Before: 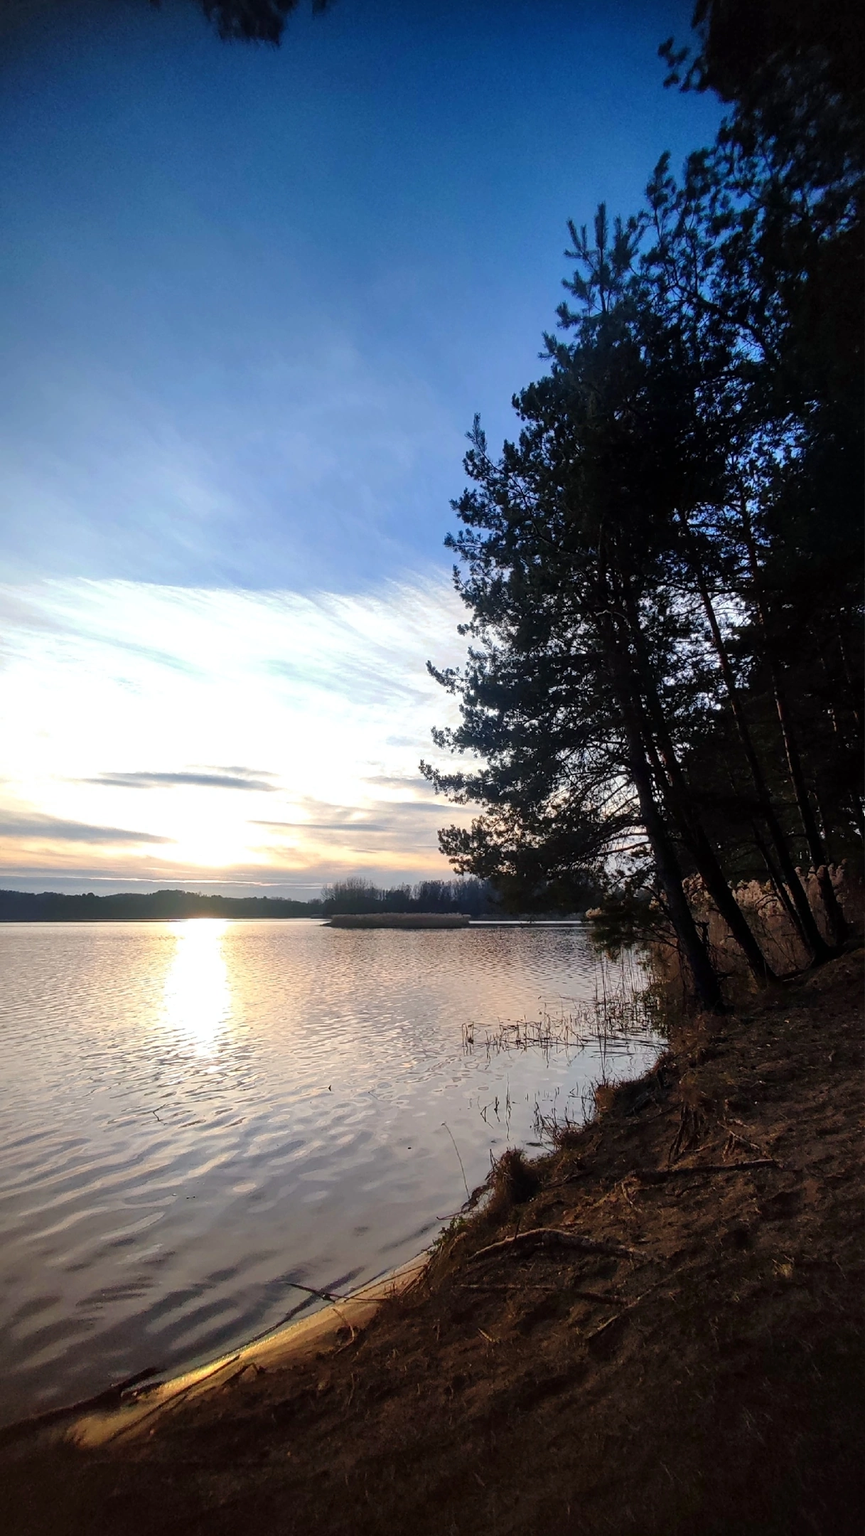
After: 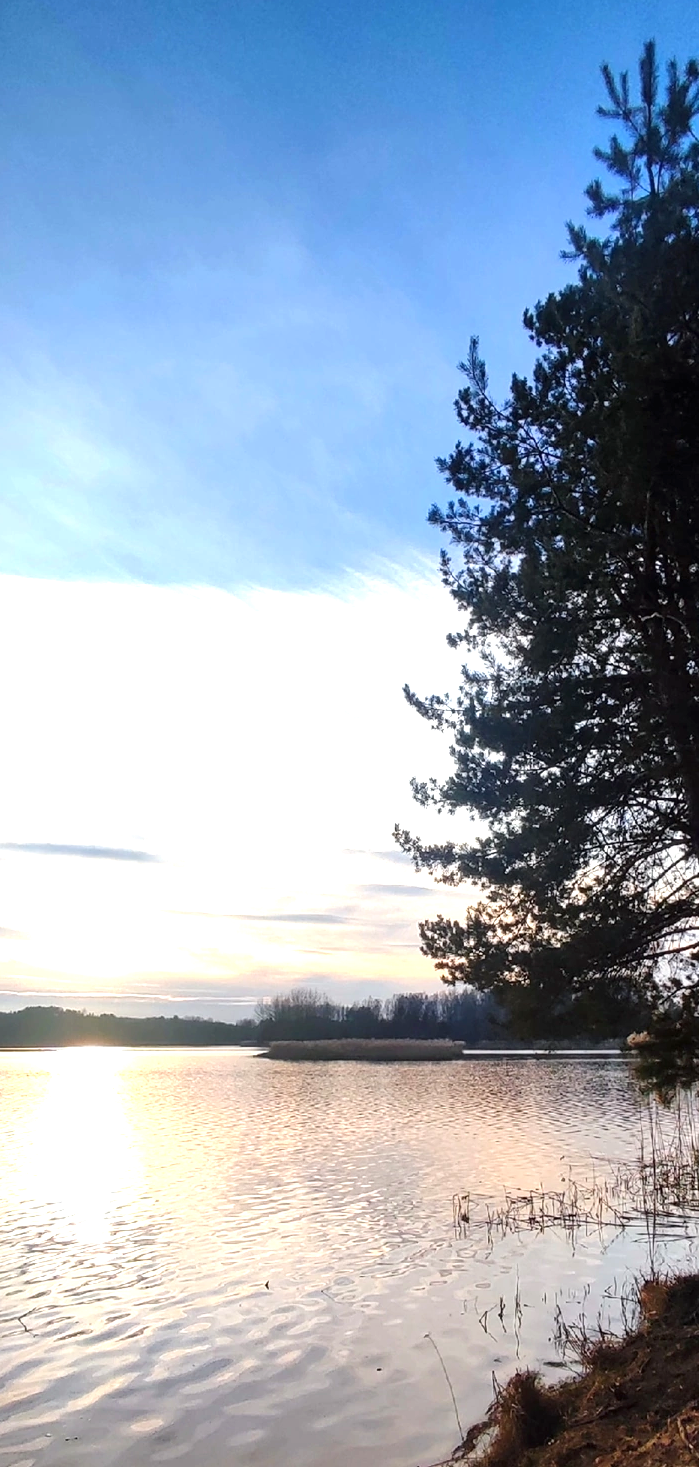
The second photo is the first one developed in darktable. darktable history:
exposure: black level correction 0, exposure 0.696 EV, compensate exposure bias true, compensate highlight preservation false
crop: left 16.232%, top 11.344%, right 26.268%, bottom 20.708%
